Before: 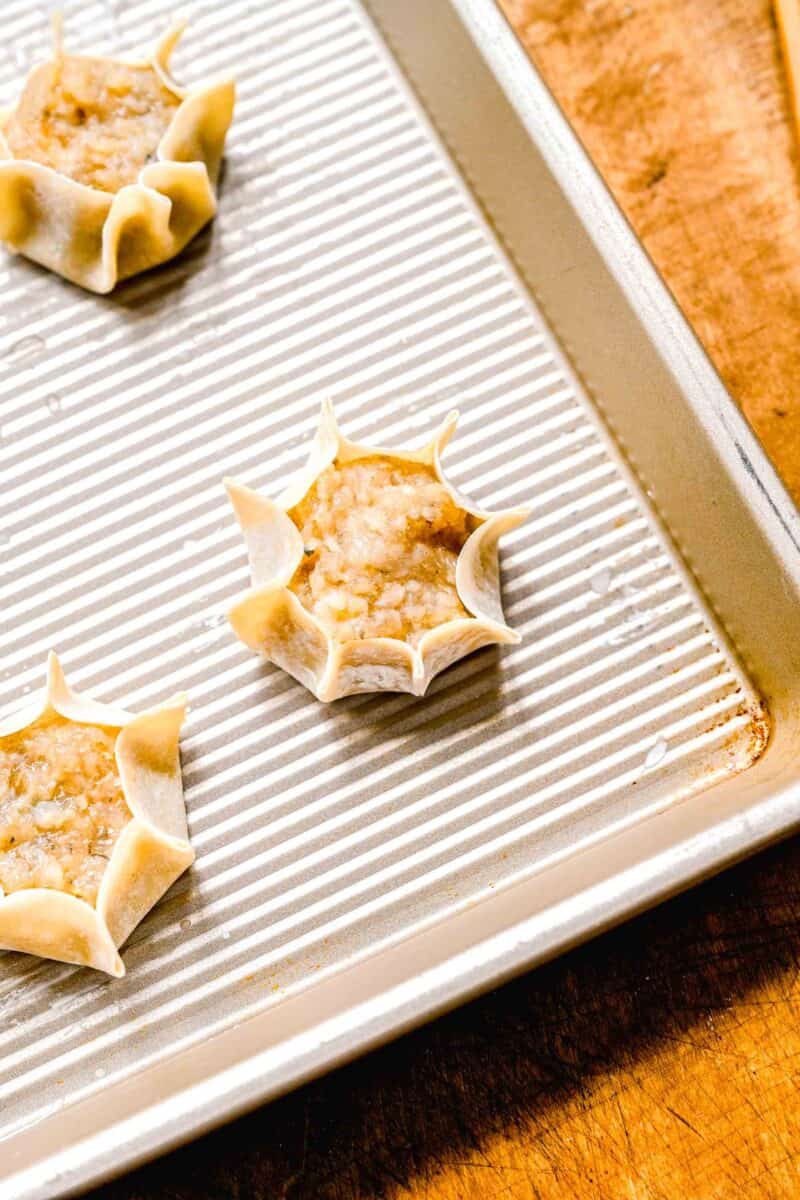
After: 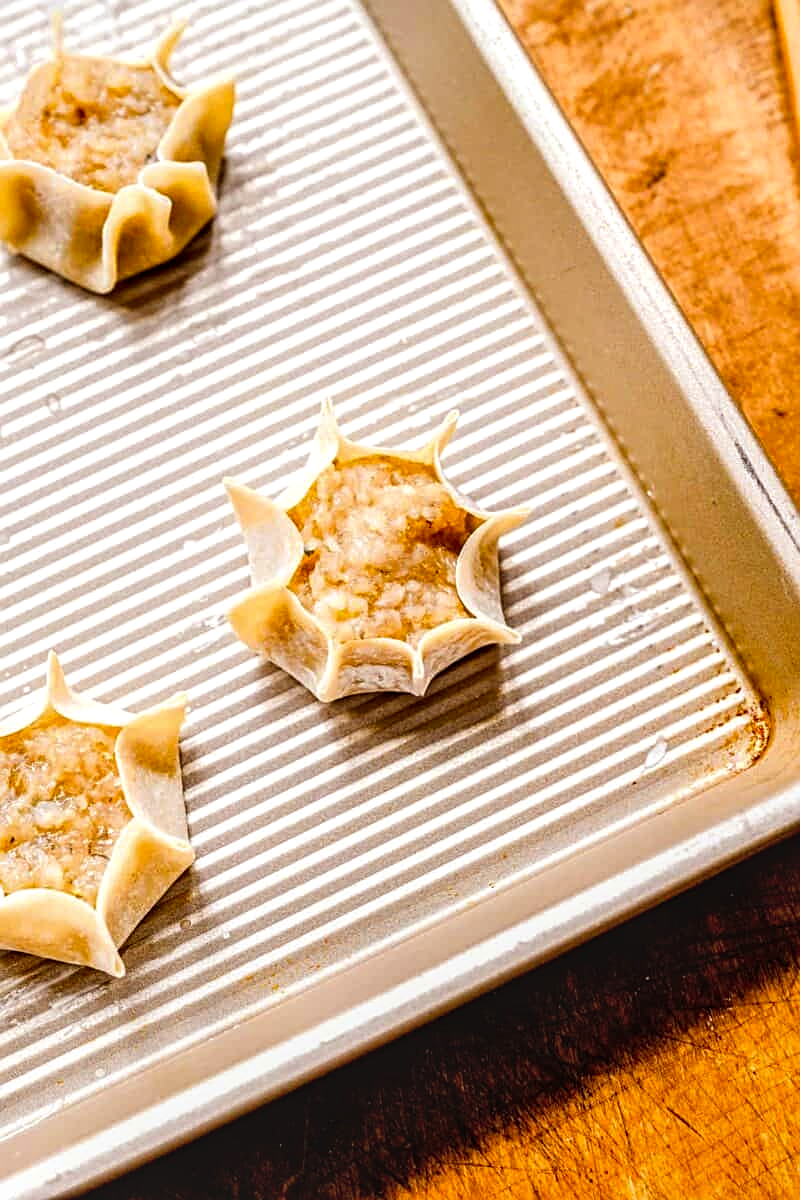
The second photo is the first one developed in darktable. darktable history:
rgb levels: mode RGB, independent channels, levels [[0, 0.5, 1], [0, 0.521, 1], [0, 0.536, 1]]
sharpen: on, module defaults
local contrast: on, module defaults
